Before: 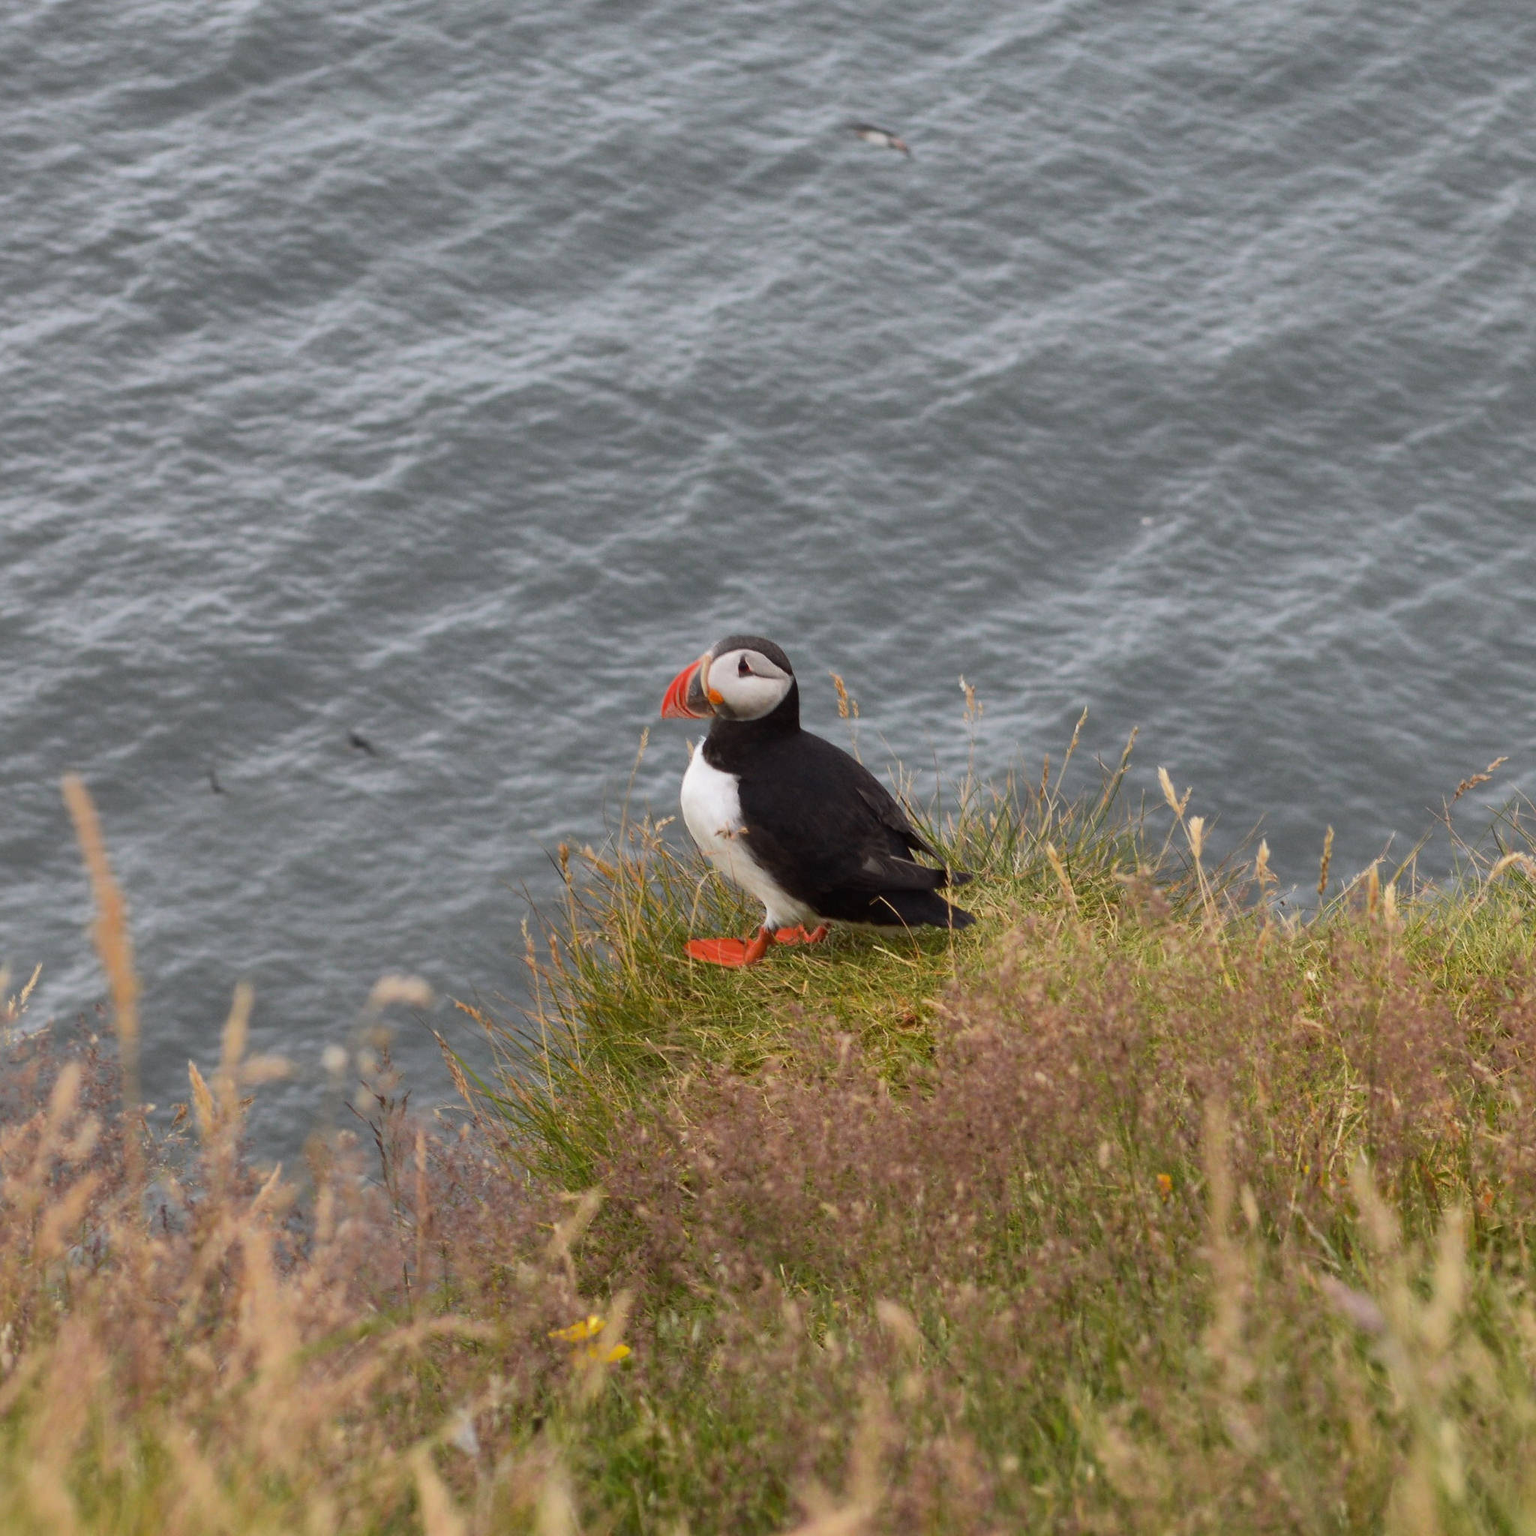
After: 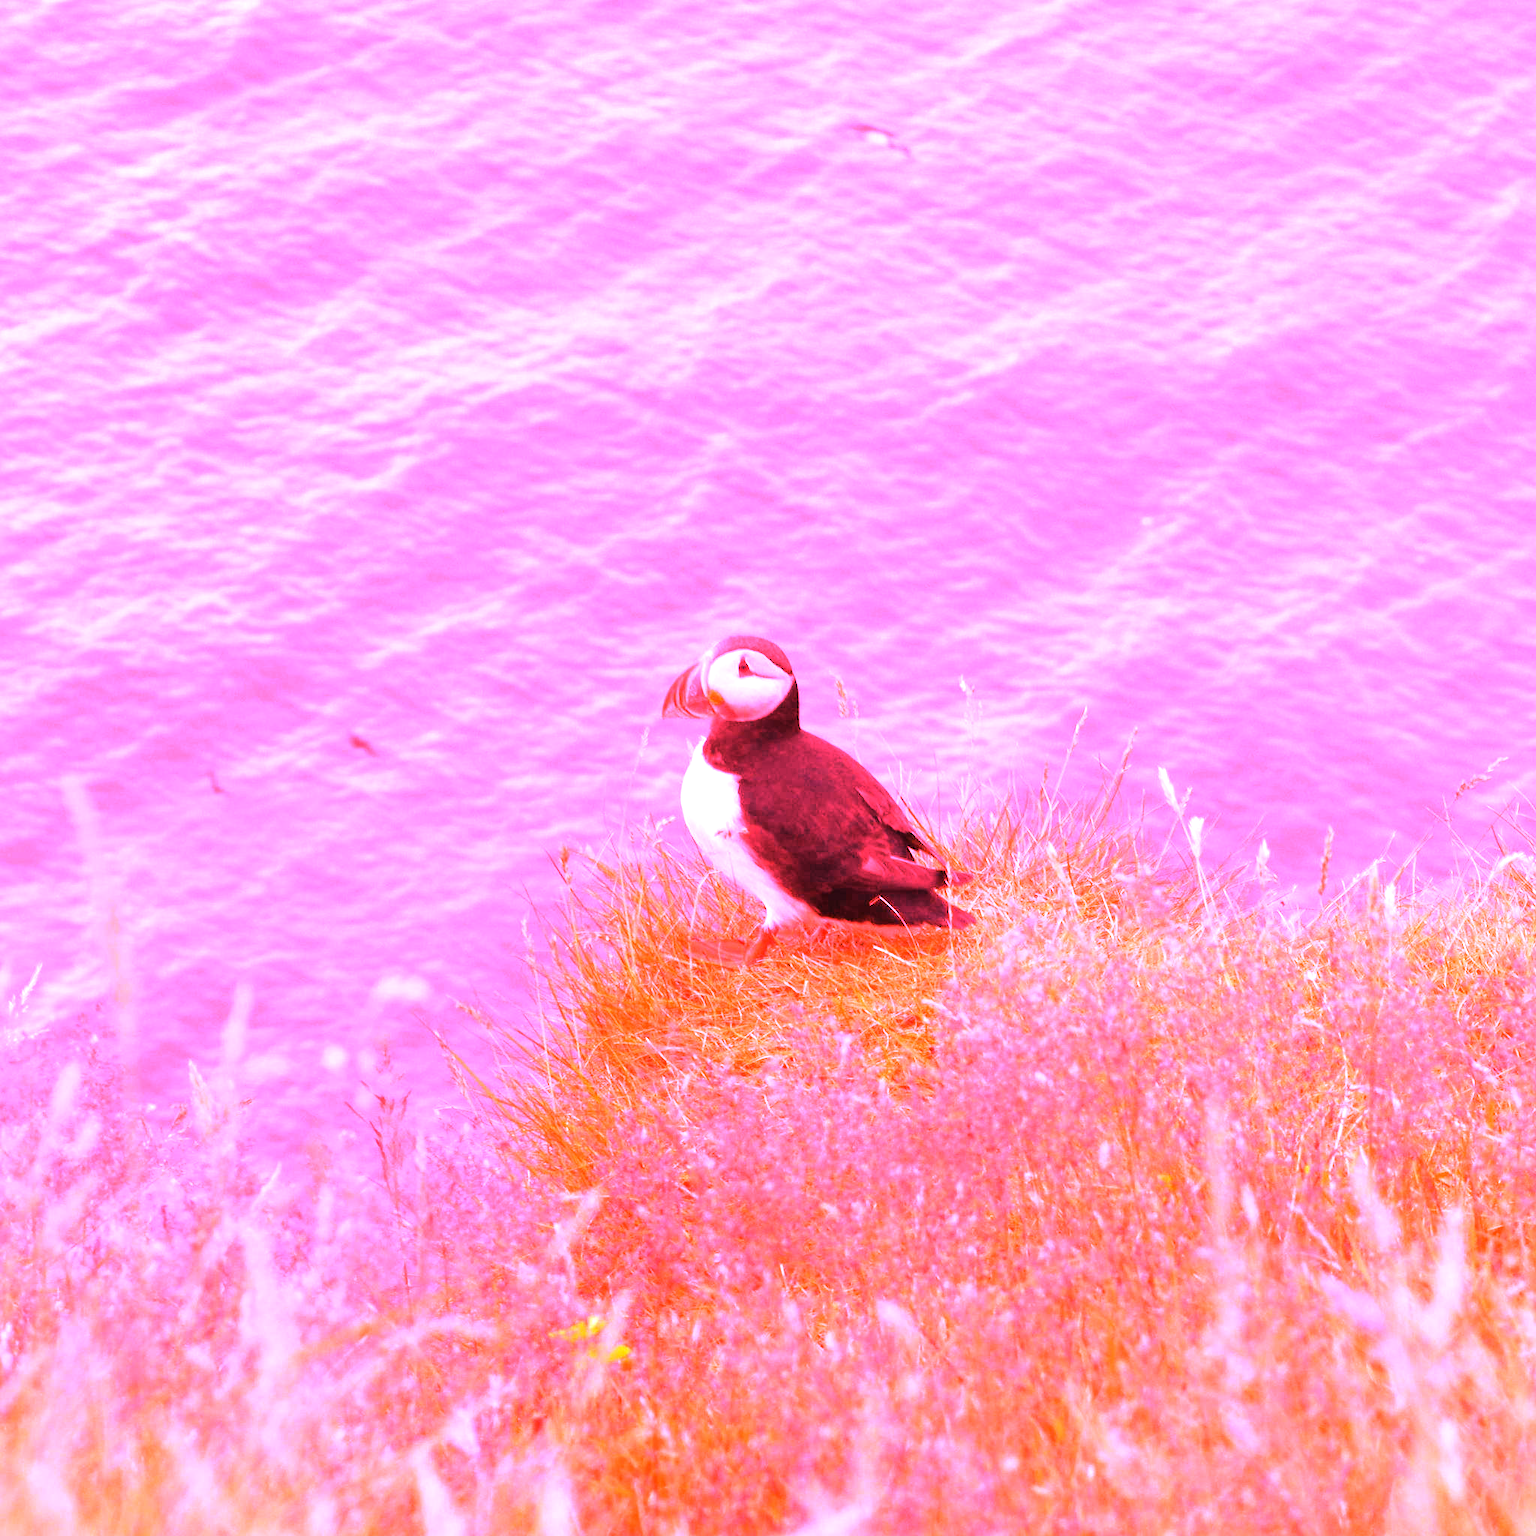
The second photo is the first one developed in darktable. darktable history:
exposure: black level correction 0, exposure 0.5 EV, compensate highlight preservation false
white balance: red 4.26, blue 1.802
tone equalizer: -8 EV -0.417 EV, -7 EV -0.389 EV, -6 EV -0.333 EV, -5 EV -0.222 EV, -3 EV 0.222 EV, -2 EV 0.333 EV, -1 EV 0.389 EV, +0 EV 0.417 EV, edges refinement/feathering 500, mask exposure compensation -1.57 EV, preserve details no
